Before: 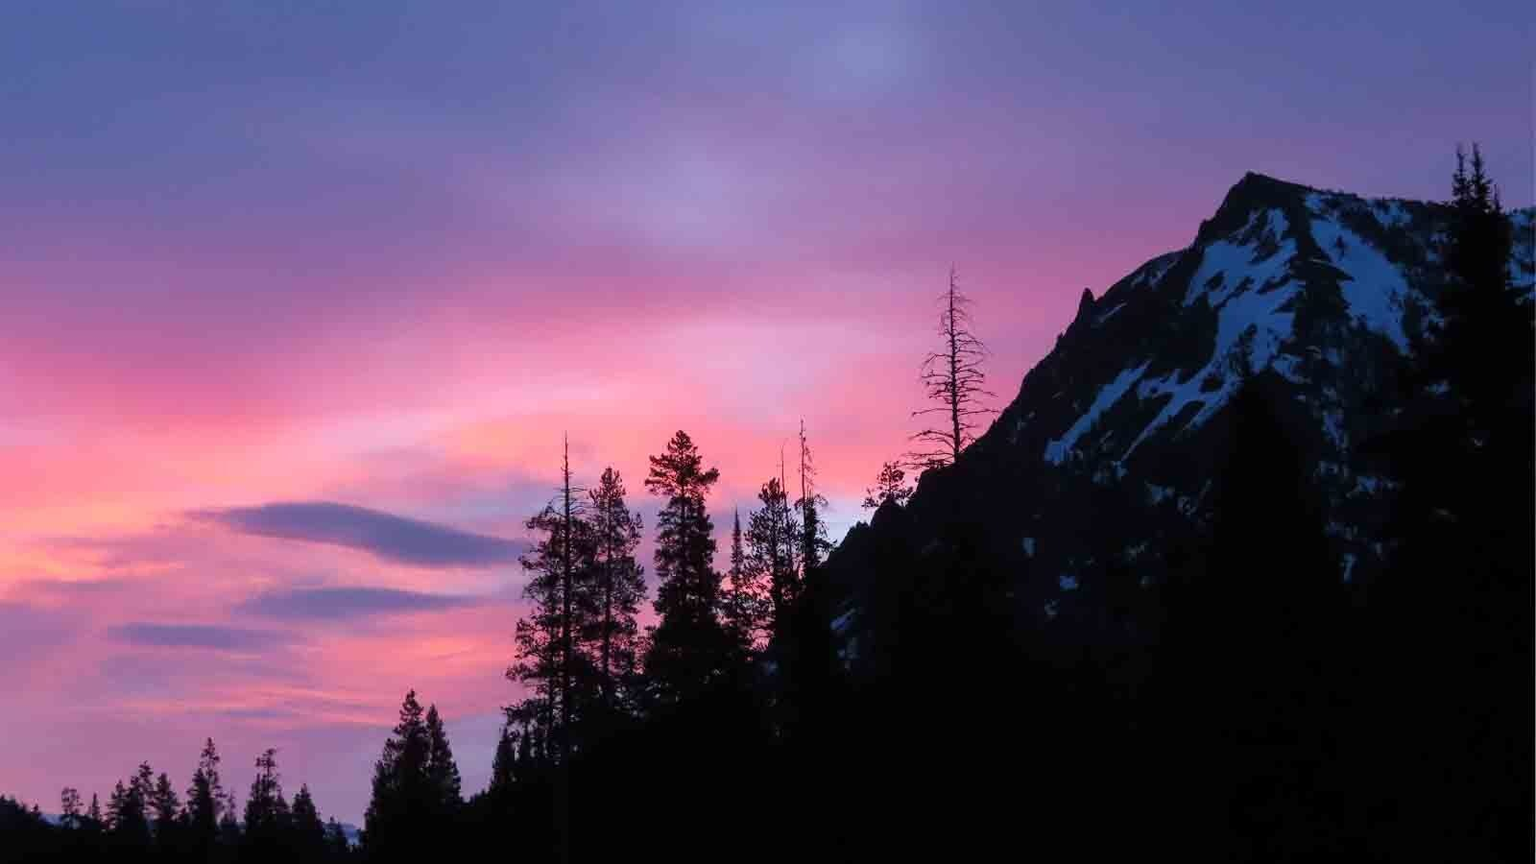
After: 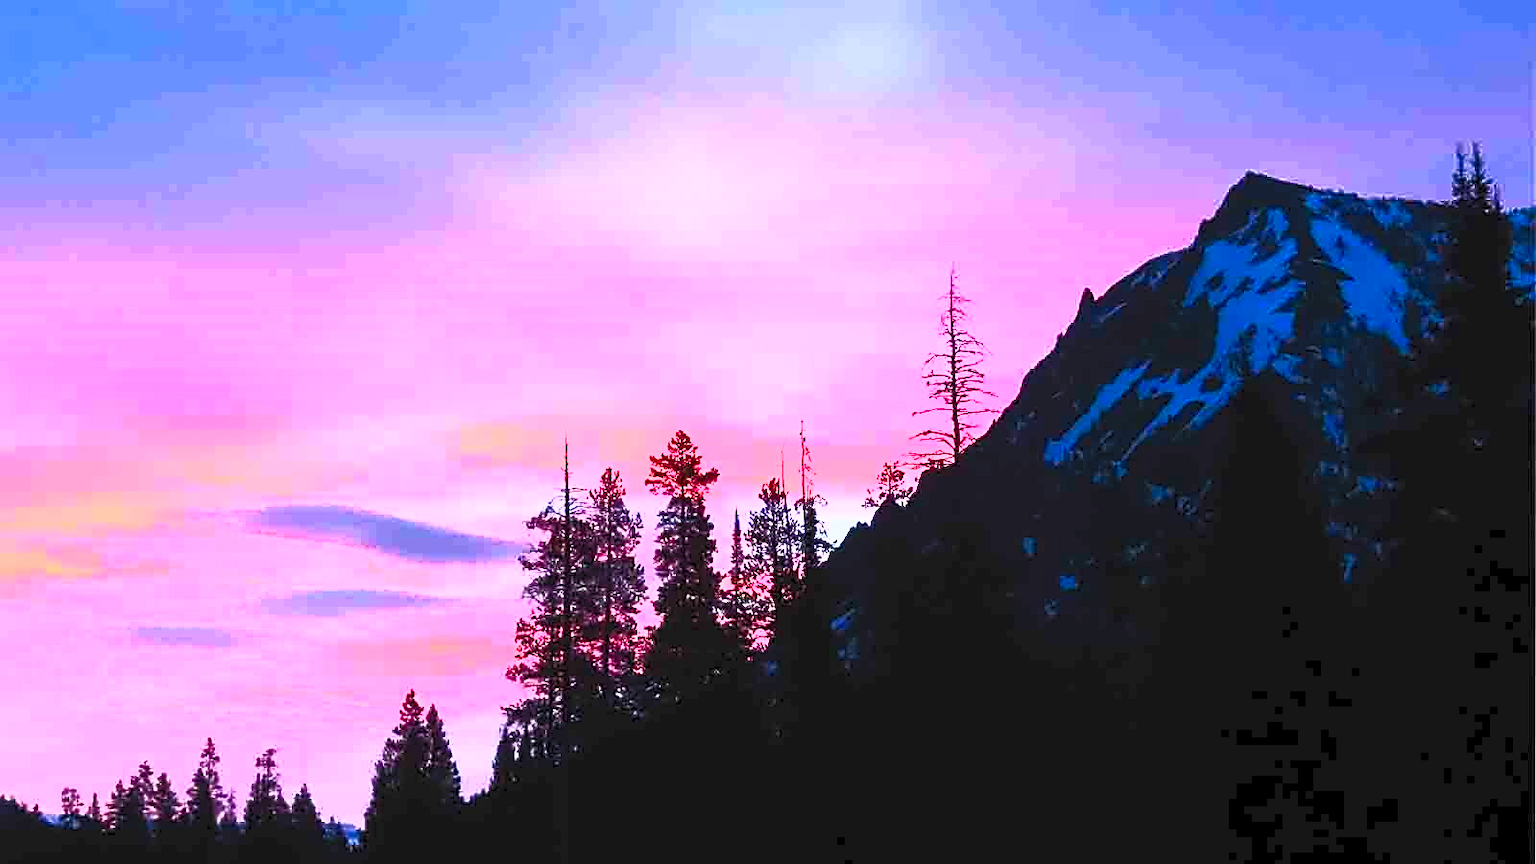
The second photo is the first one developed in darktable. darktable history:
contrast brightness saturation: contrast 0.993, brightness 0.98, saturation 0.994
sharpen: on, module defaults
